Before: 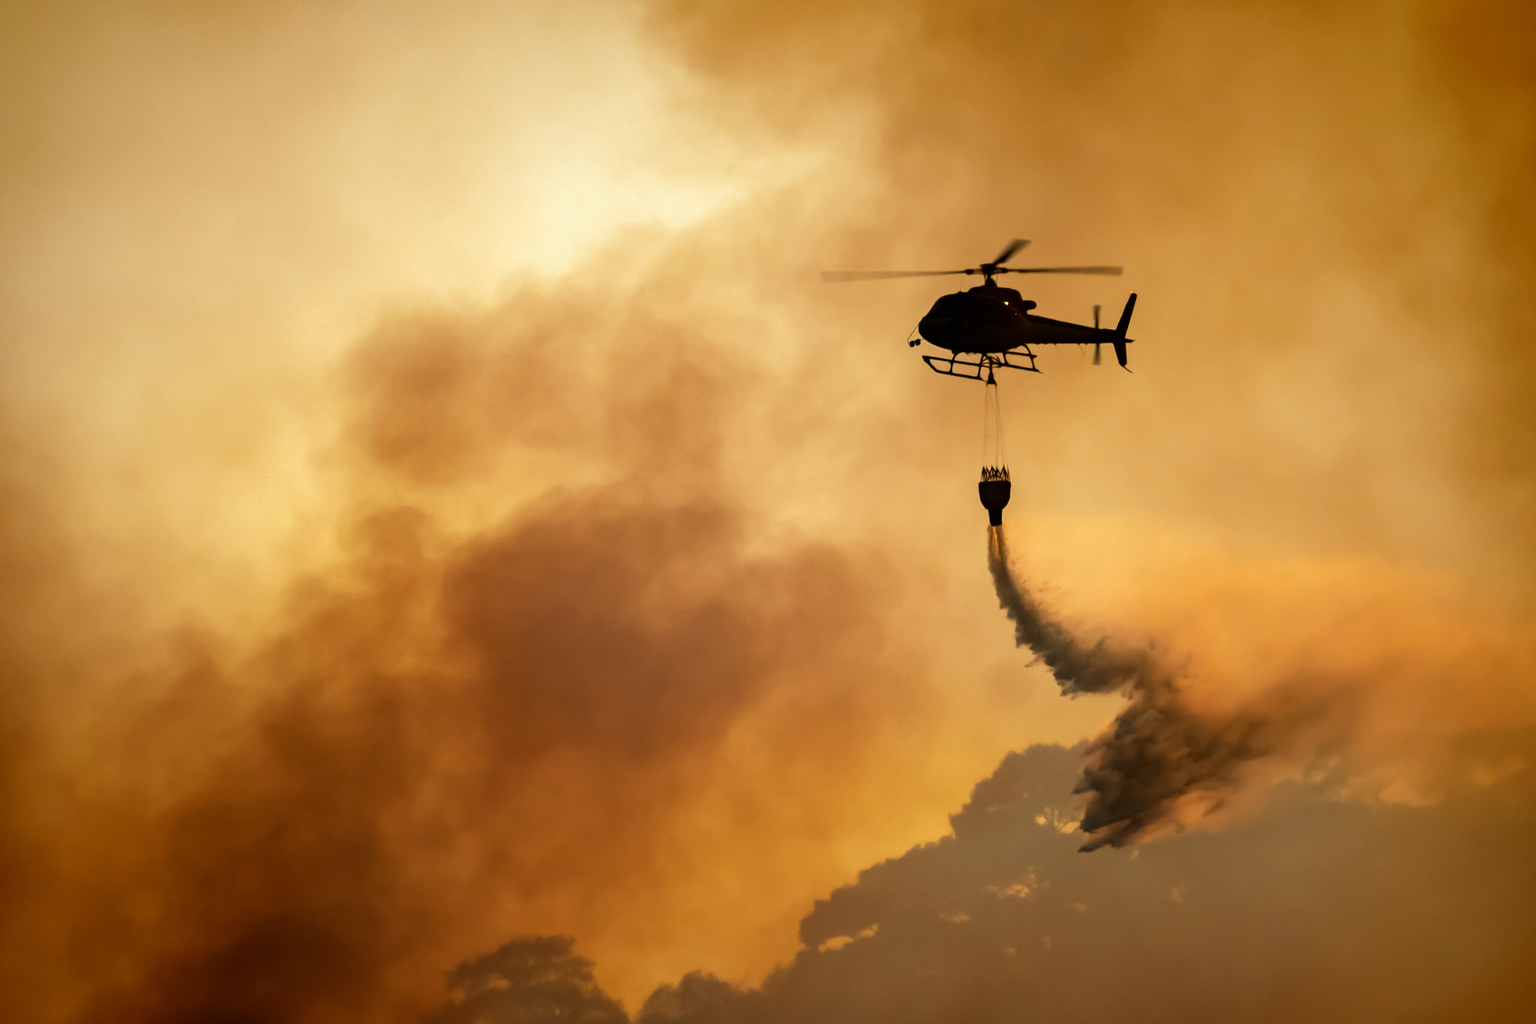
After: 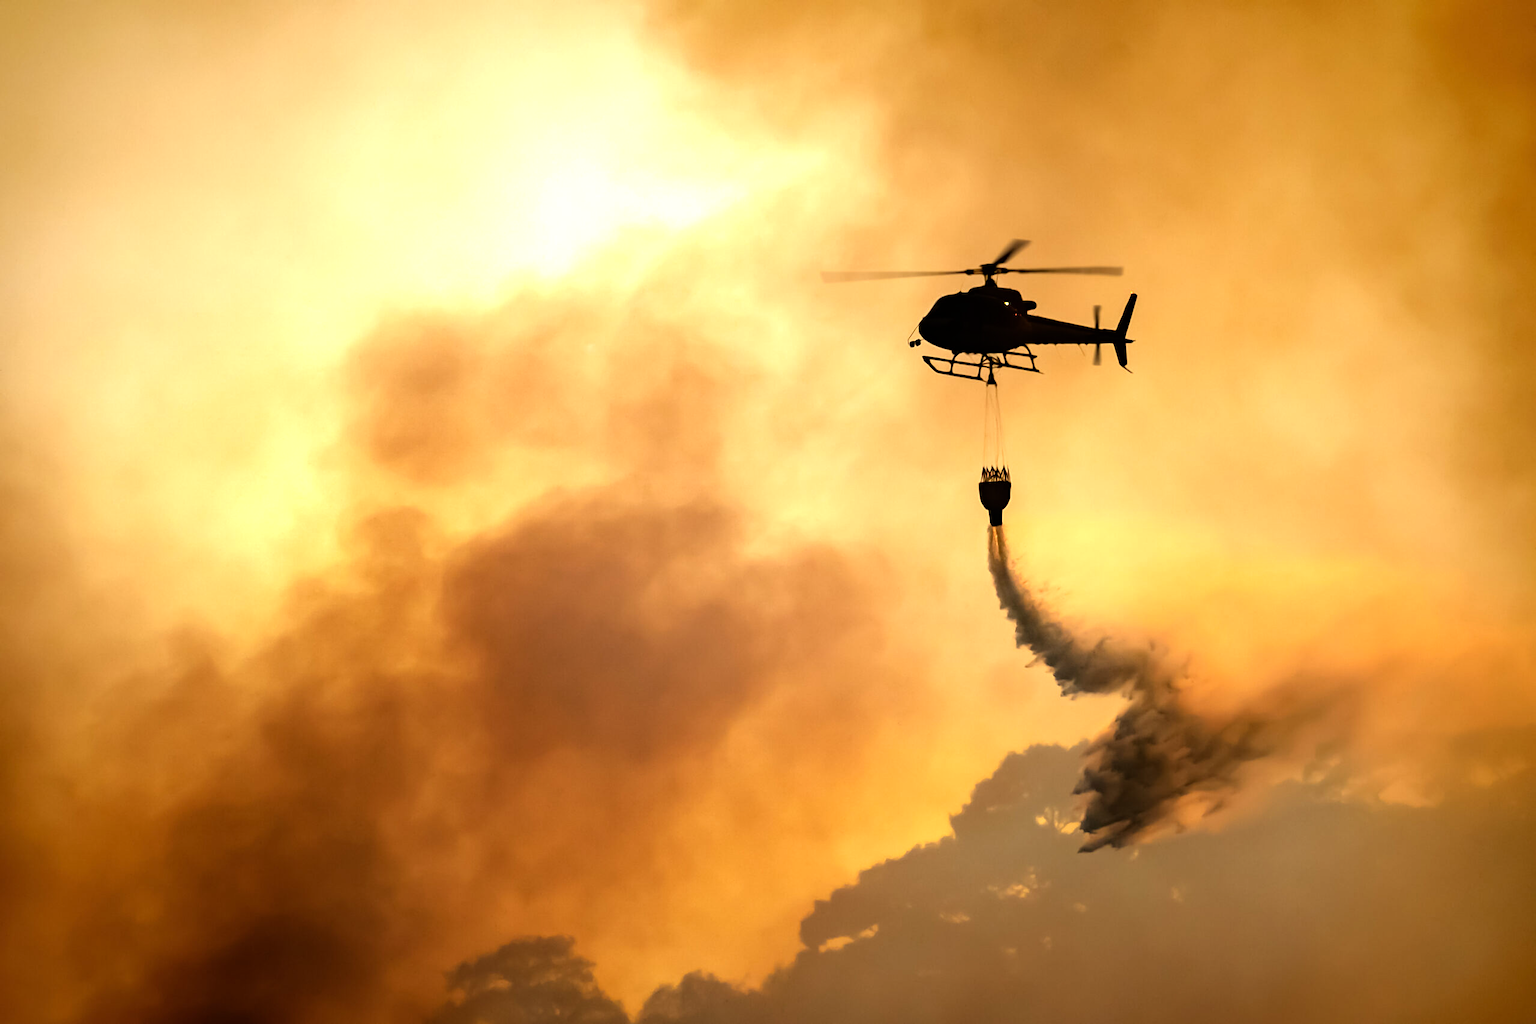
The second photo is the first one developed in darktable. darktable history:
sharpen: amount 0.216
tone equalizer: -8 EV -0.761 EV, -7 EV -0.707 EV, -6 EV -0.61 EV, -5 EV -0.401 EV, -3 EV 0.383 EV, -2 EV 0.6 EV, -1 EV 0.681 EV, +0 EV 0.743 EV, luminance estimator HSV value / RGB max
